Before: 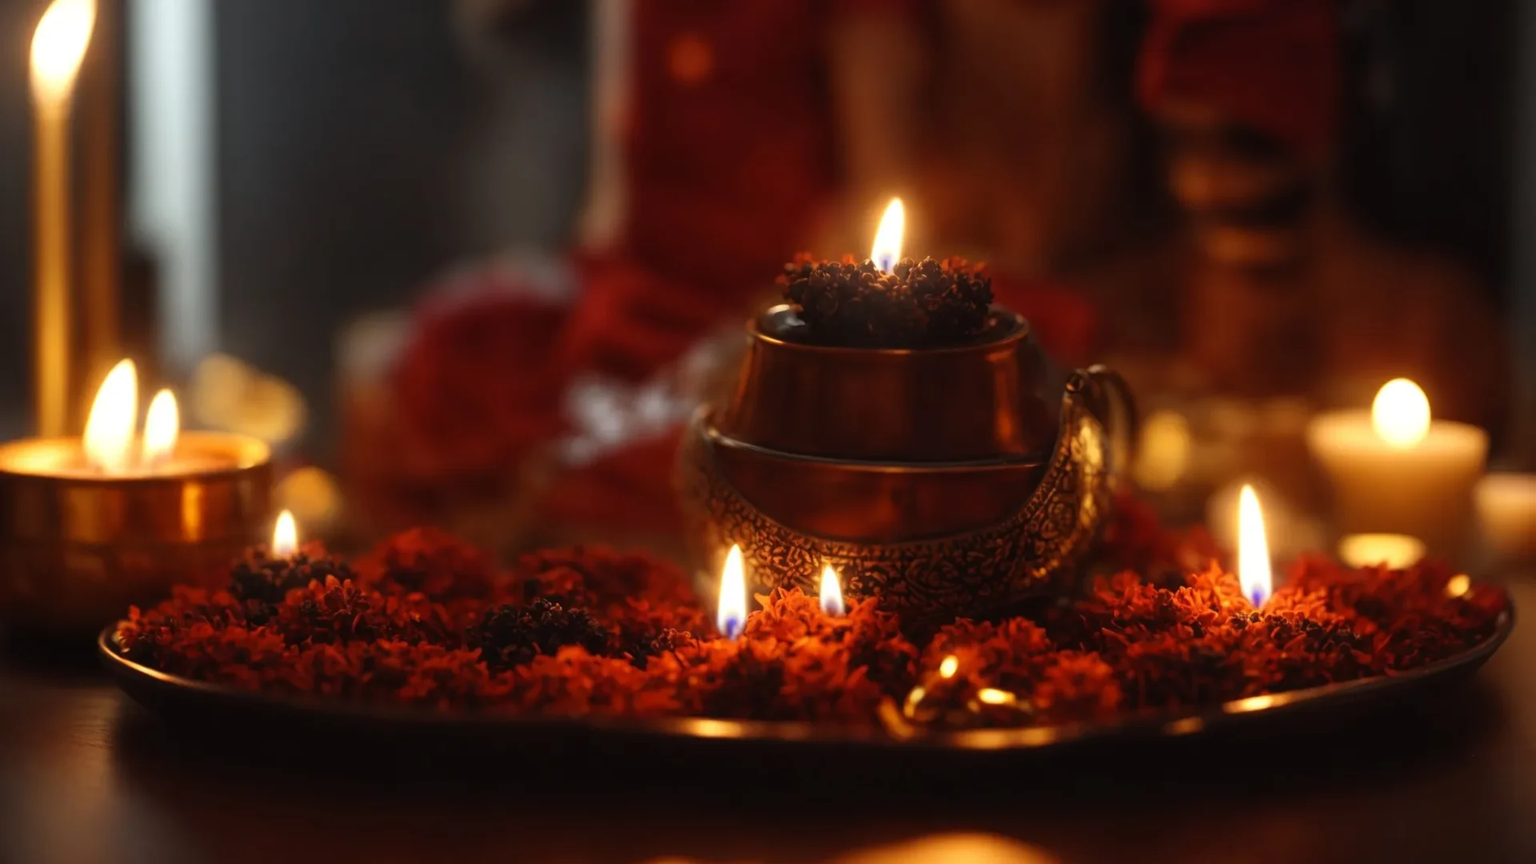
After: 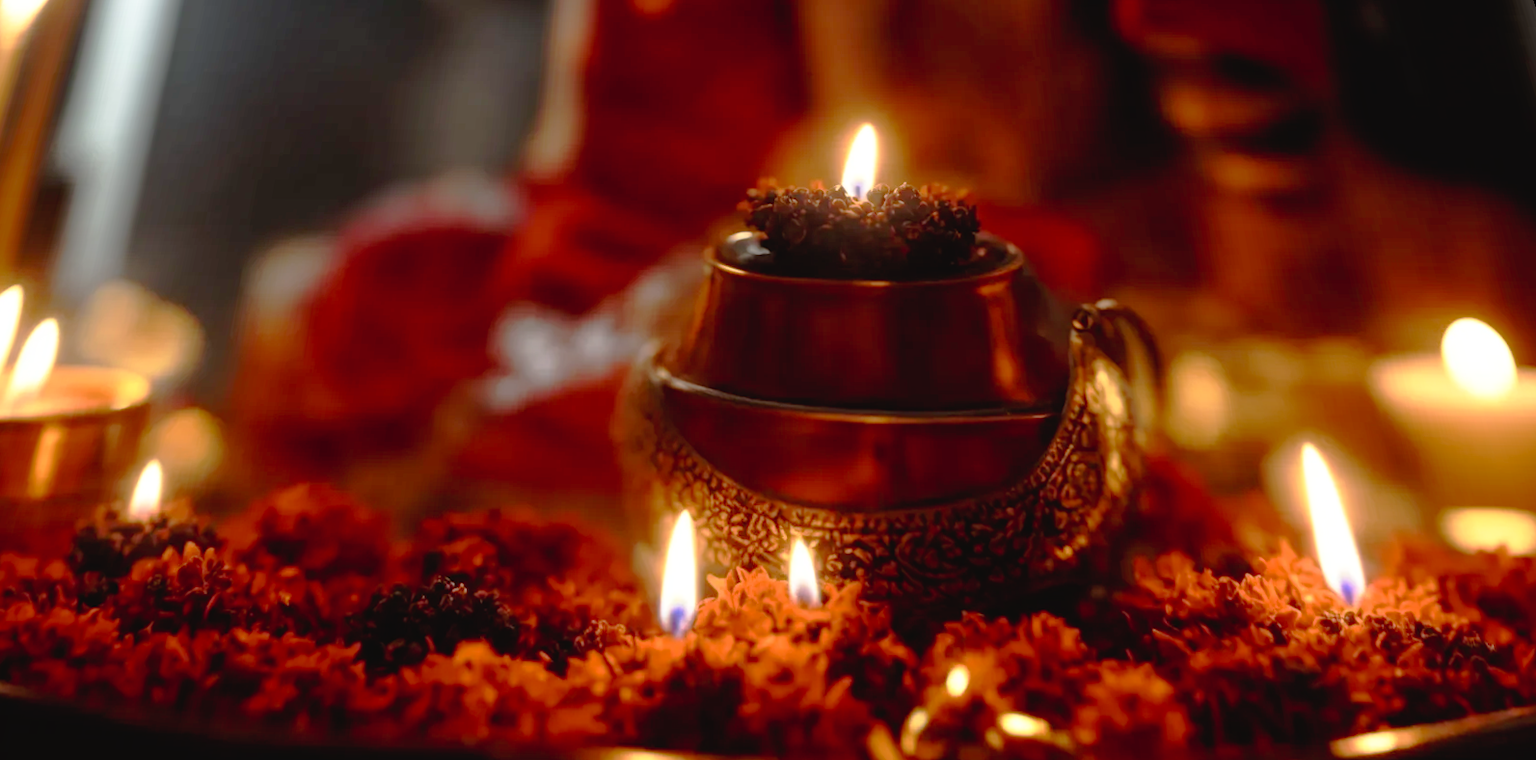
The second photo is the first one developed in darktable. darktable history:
rotate and perspective: rotation 0.72°, lens shift (vertical) -0.352, lens shift (horizontal) -0.051, crop left 0.152, crop right 0.859, crop top 0.019, crop bottom 0.964
crop: top 3.857%, bottom 21.132%
tone curve: curves: ch0 [(0, 0) (0.003, 0.03) (0.011, 0.03) (0.025, 0.033) (0.044, 0.038) (0.069, 0.057) (0.1, 0.109) (0.136, 0.174) (0.177, 0.243) (0.224, 0.313) (0.277, 0.391) (0.335, 0.464) (0.399, 0.515) (0.468, 0.563) (0.543, 0.616) (0.623, 0.679) (0.709, 0.766) (0.801, 0.865) (0.898, 0.948) (1, 1)], preserve colors none
tone equalizer: on, module defaults
